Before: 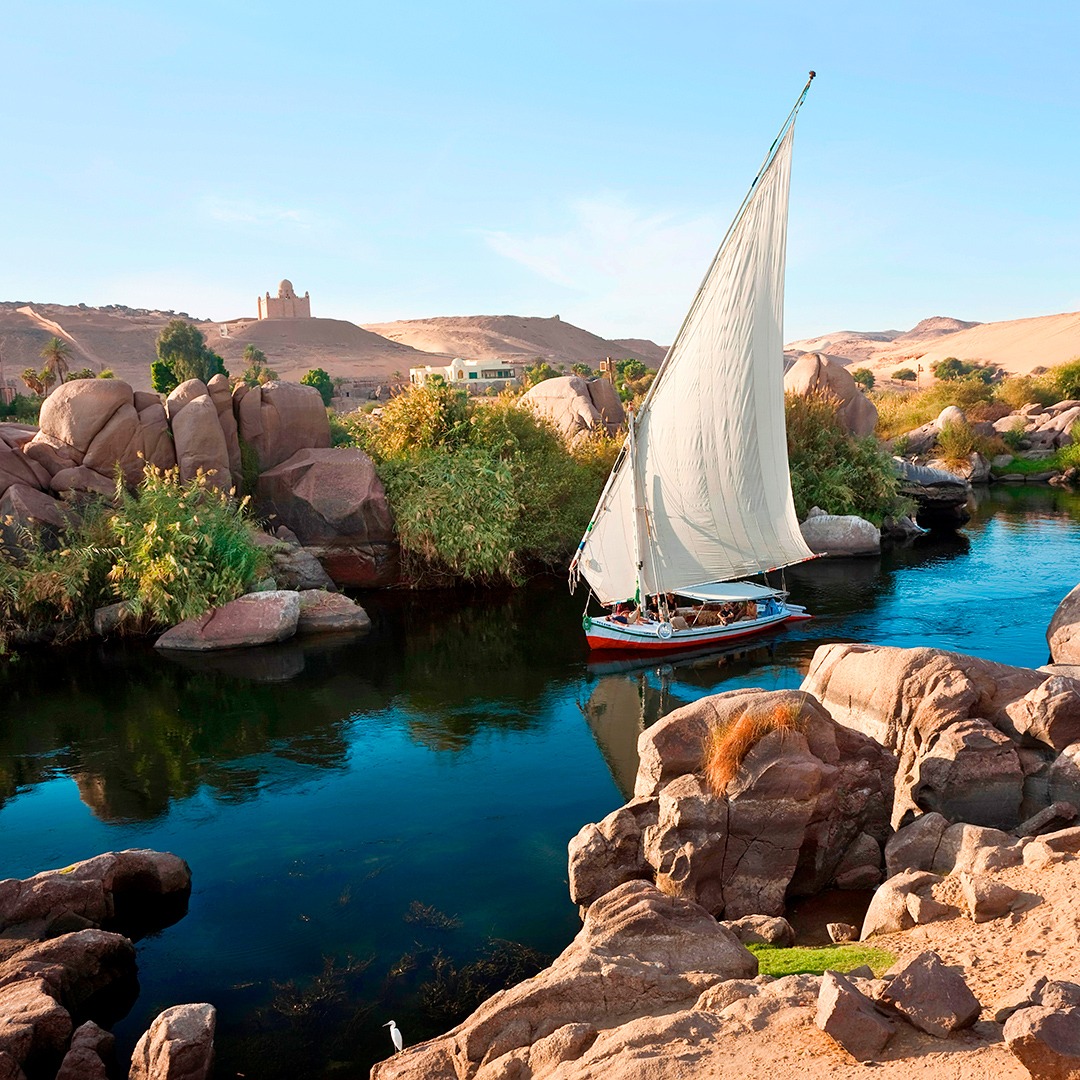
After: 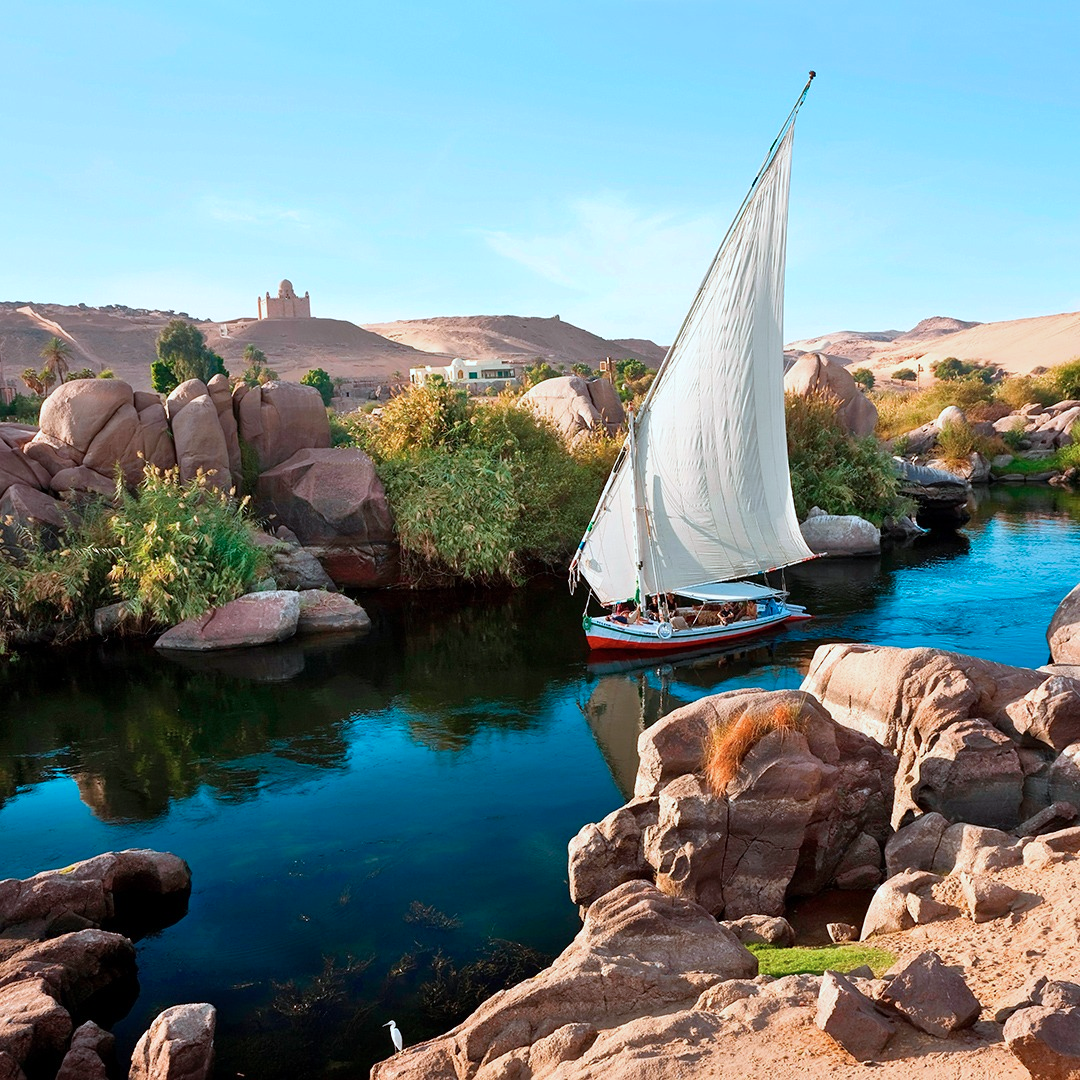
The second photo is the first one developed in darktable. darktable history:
color correction: highlights a* -4.18, highlights b* -10.81
shadows and highlights: shadows 29.32, highlights -29.32, low approximation 0.01, soften with gaussian
